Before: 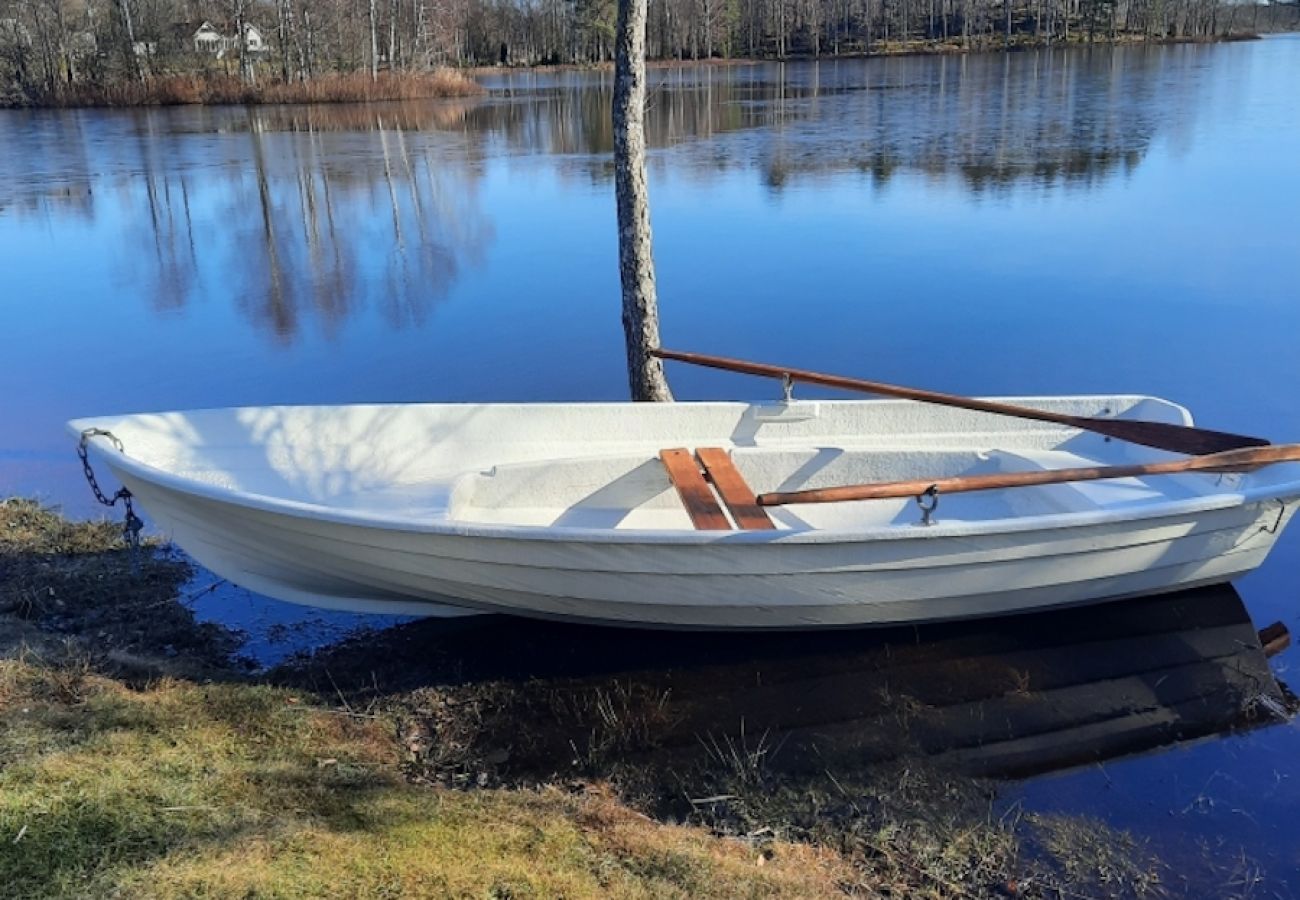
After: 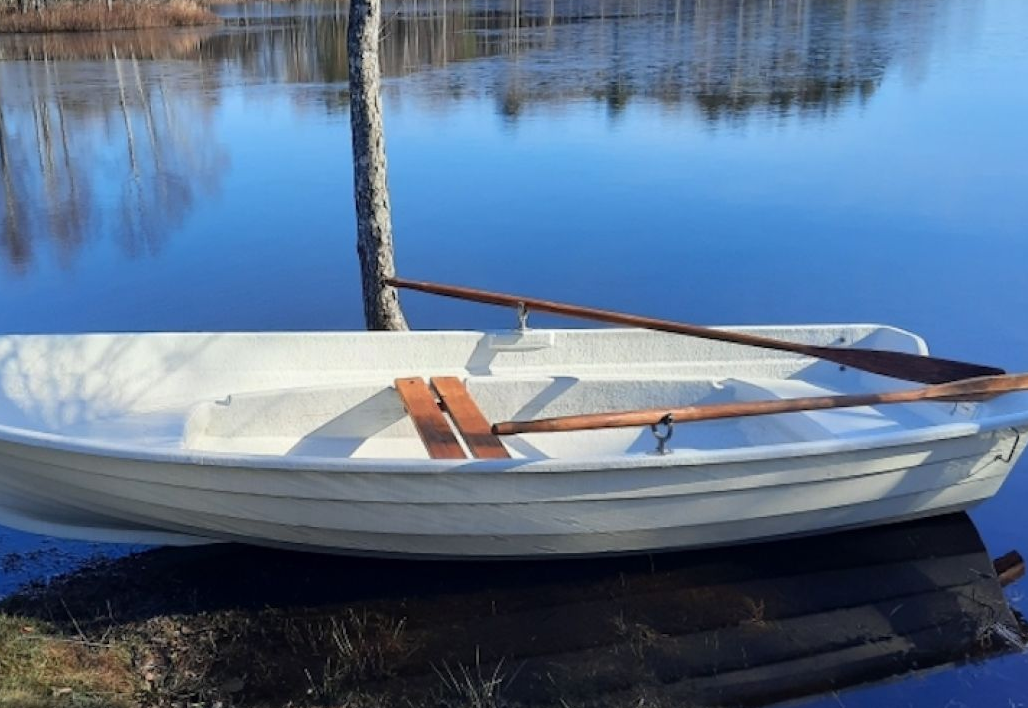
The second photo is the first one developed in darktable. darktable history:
crop and rotate: left 20.41%, top 7.968%, right 0.498%, bottom 13.346%
